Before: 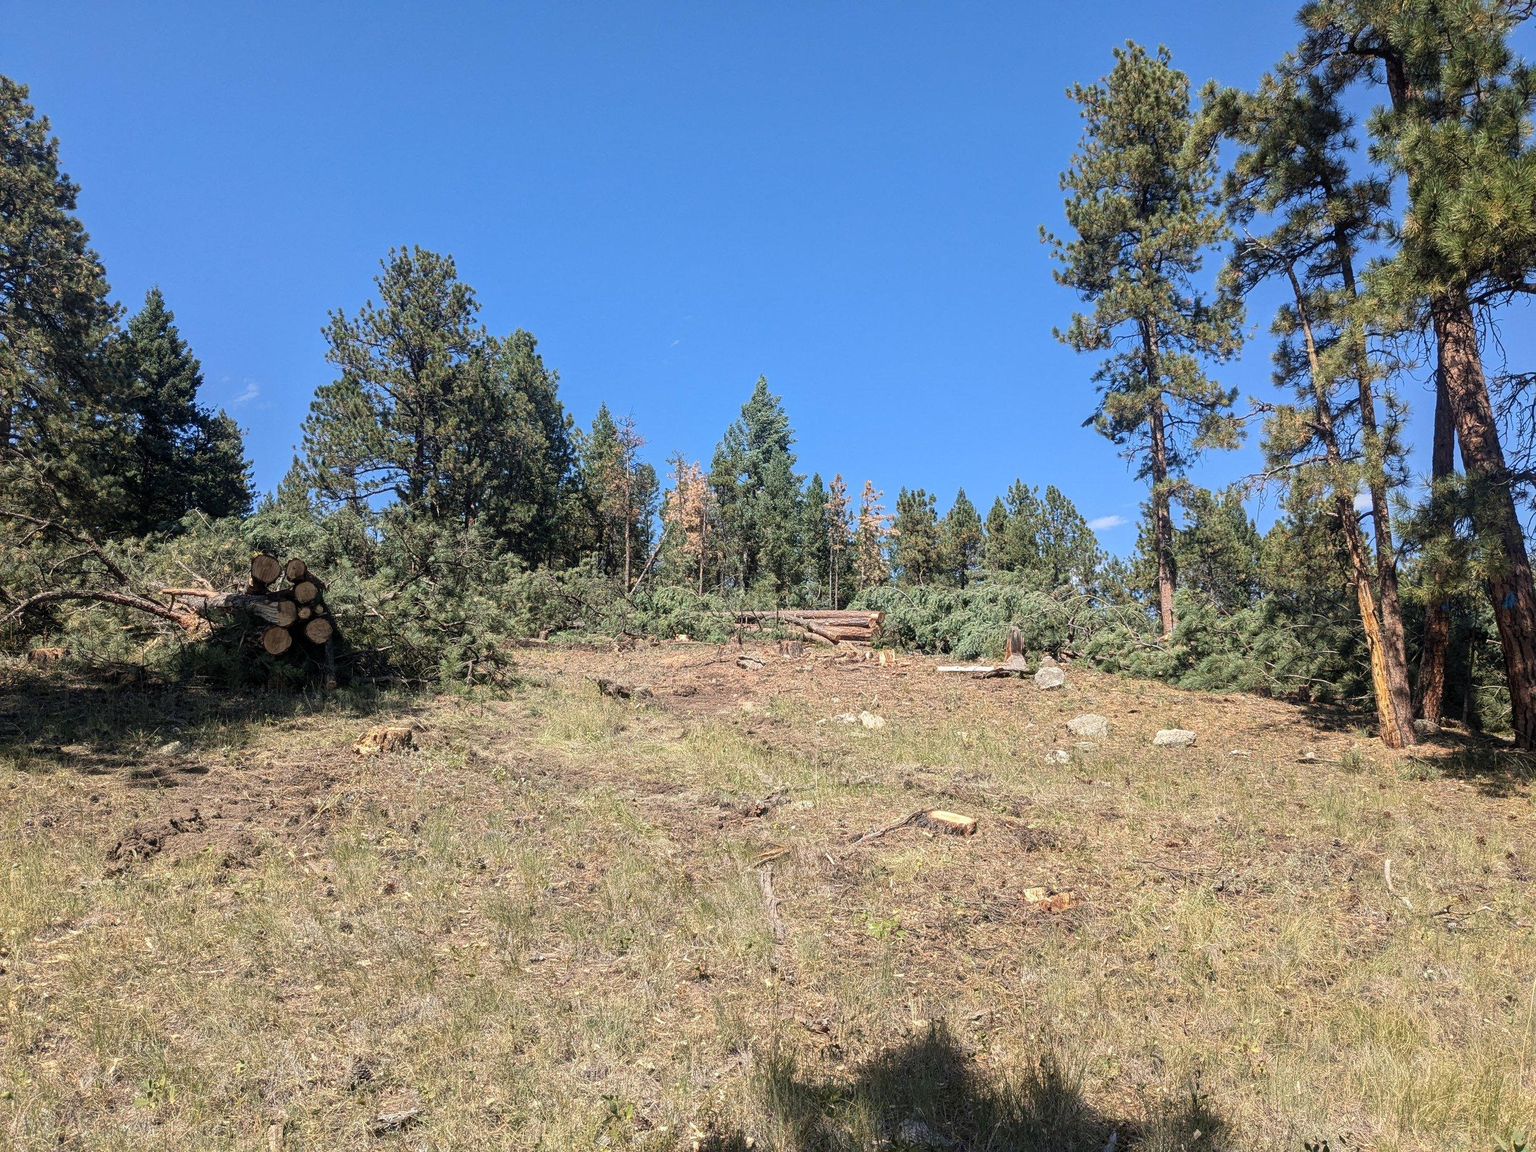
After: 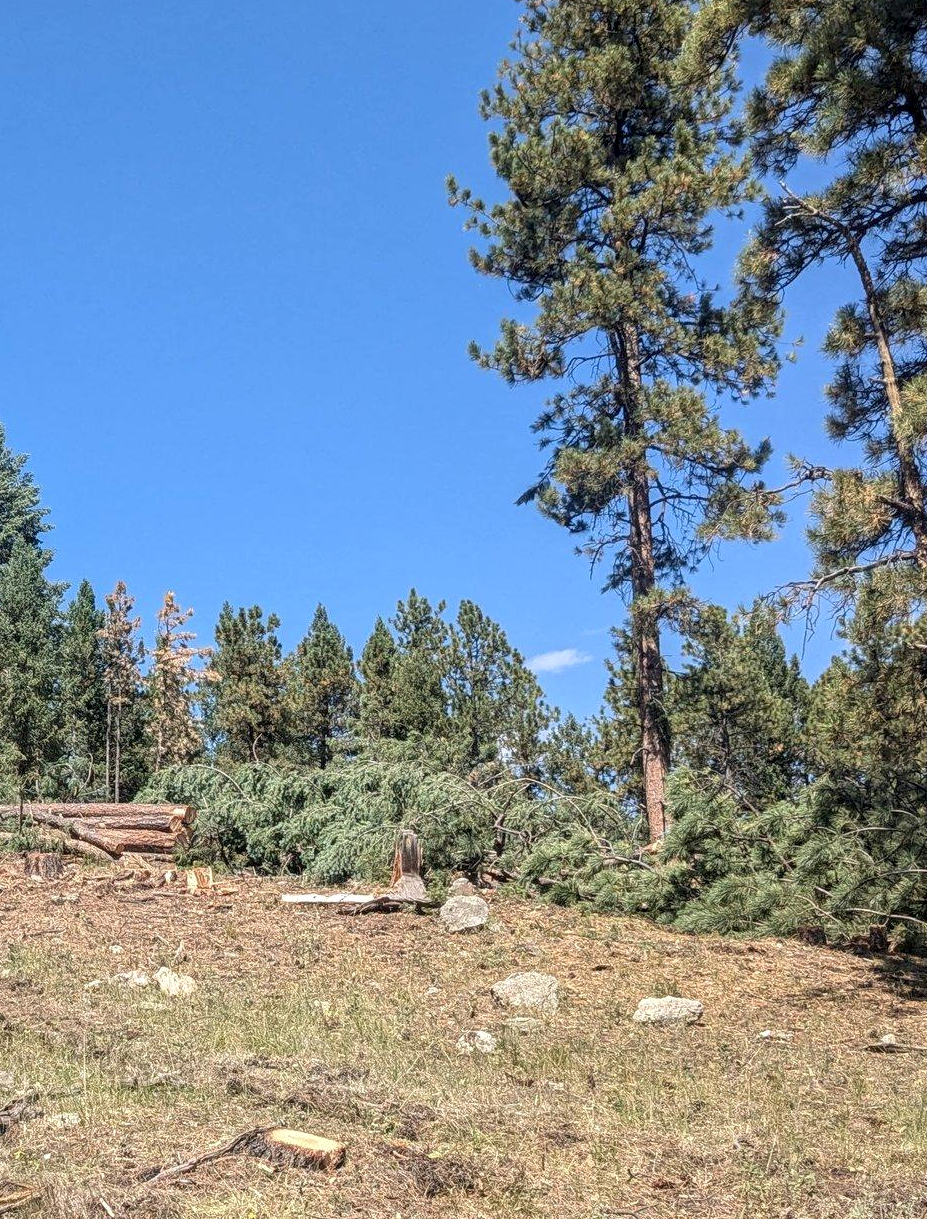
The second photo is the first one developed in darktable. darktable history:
crop and rotate: left 49.781%, top 10.134%, right 13.105%, bottom 24.836%
local contrast: on, module defaults
